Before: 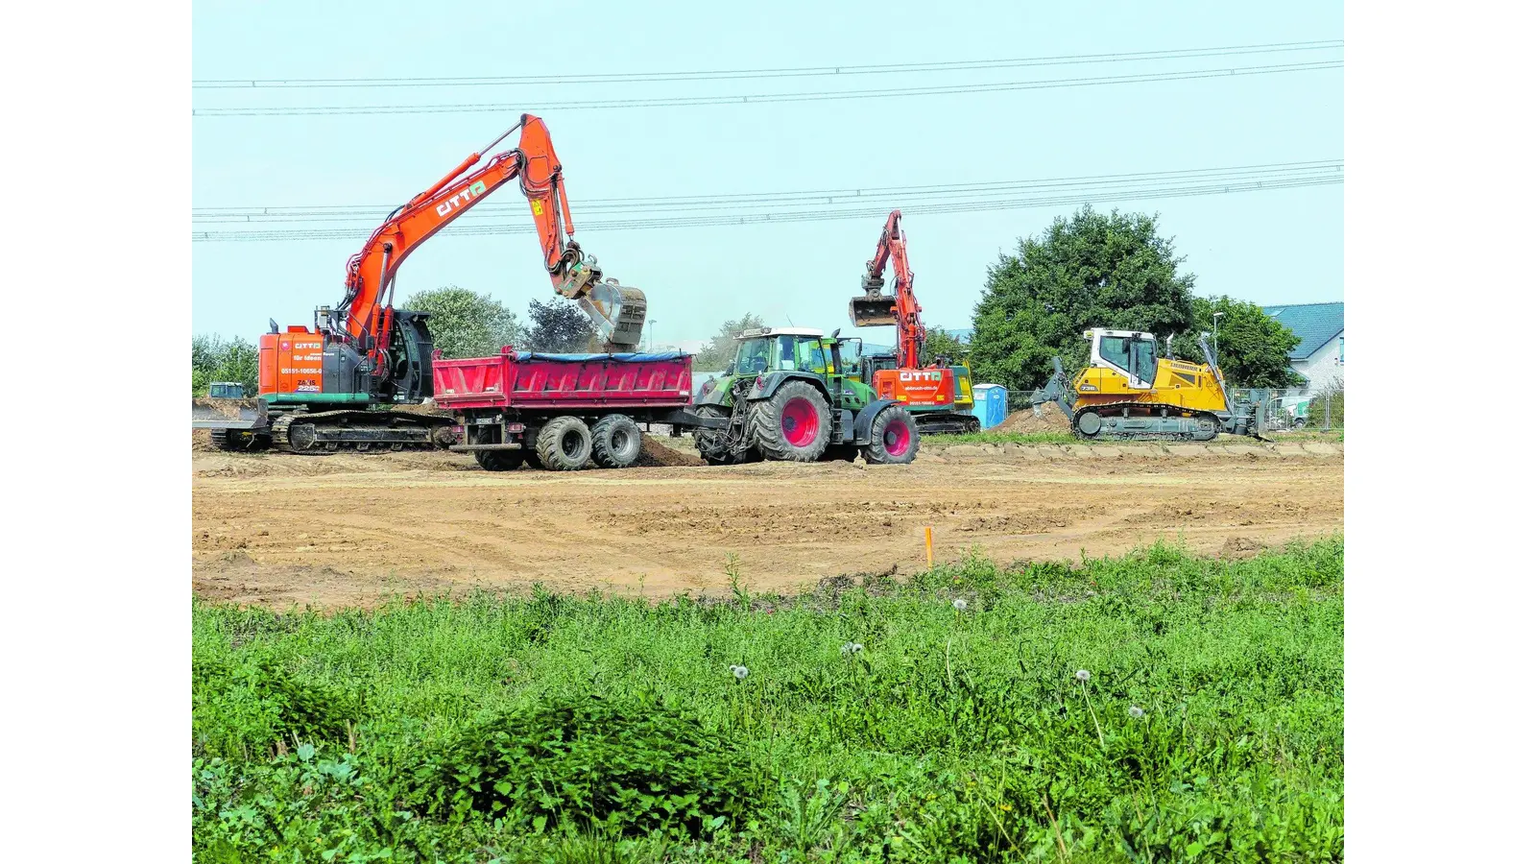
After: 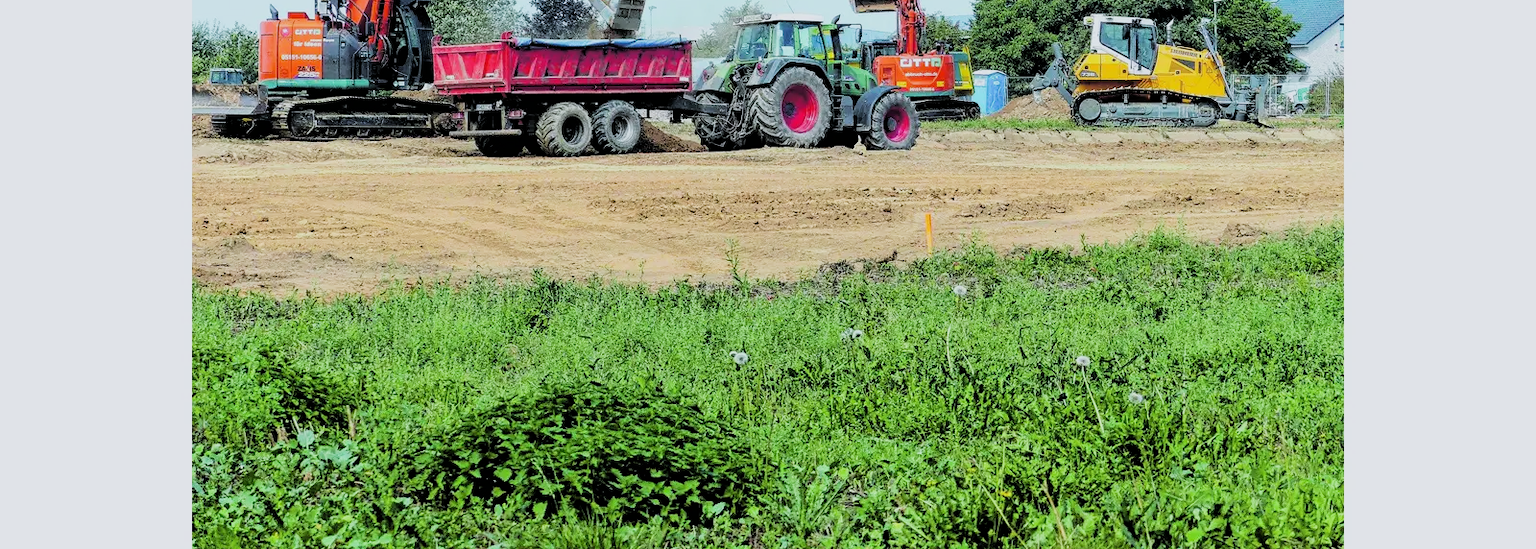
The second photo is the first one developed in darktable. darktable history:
white balance: red 0.976, blue 1.04
filmic rgb: black relative exposure -5 EV, hardness 2.88, contrast 1.3, highlights saturation mix -30%
crop and rotate: top 36.435%
